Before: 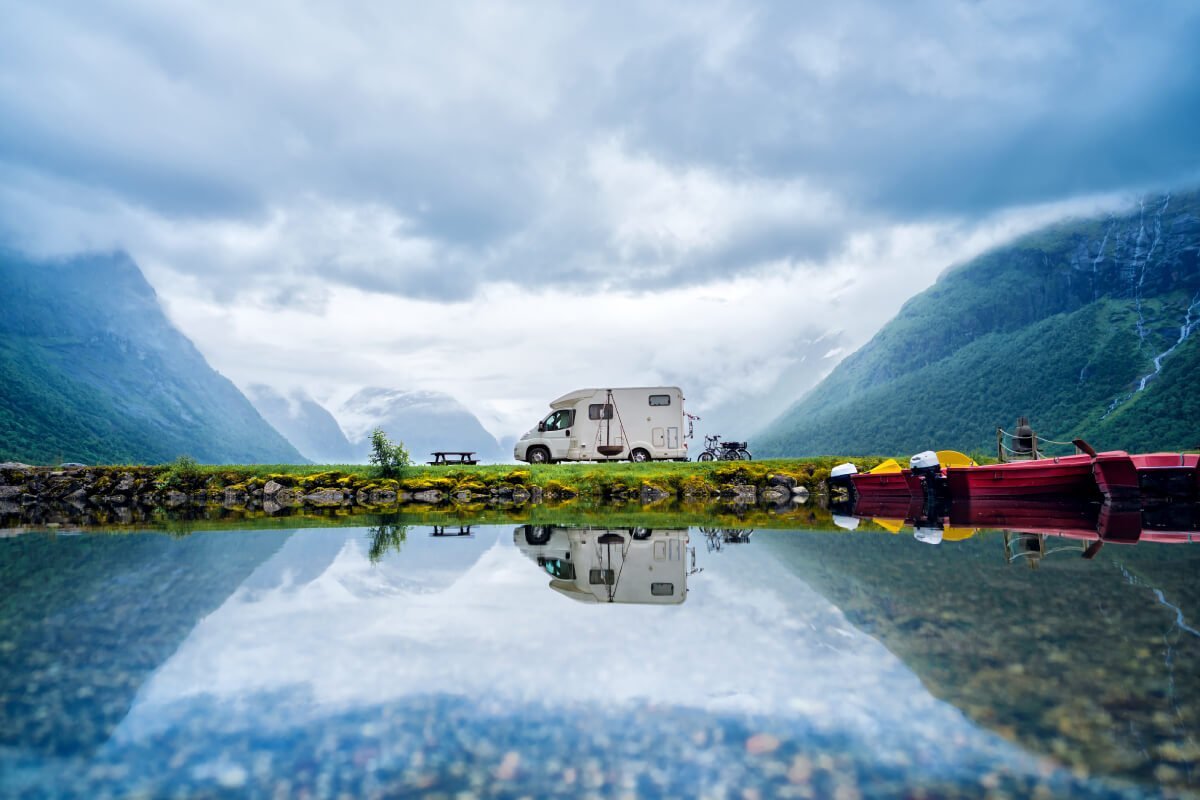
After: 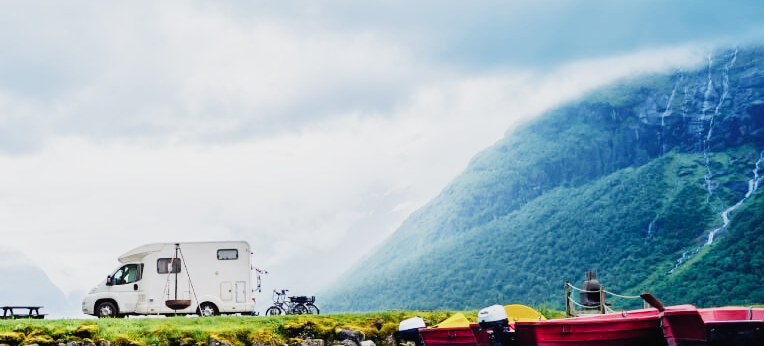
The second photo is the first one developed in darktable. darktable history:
color balance: lift [1.007, 1, 1, 1], gamma [1.097, 1, 1, 1]
crop: left 36.005%, top 18.293%, right 0.31%, bottom 38.444%
exposure: exposure 0.6 EV, compensate highlight preservation false
sigmoid: contrast 1.69, skew -0.23, preserve hue 0%, red attenuation 0.1, red rotation 0.035, green attenuation 0.1, green rotation -0.017, blue attenuation 0.15, blue rotation -0.052, base primaries Rec2020
